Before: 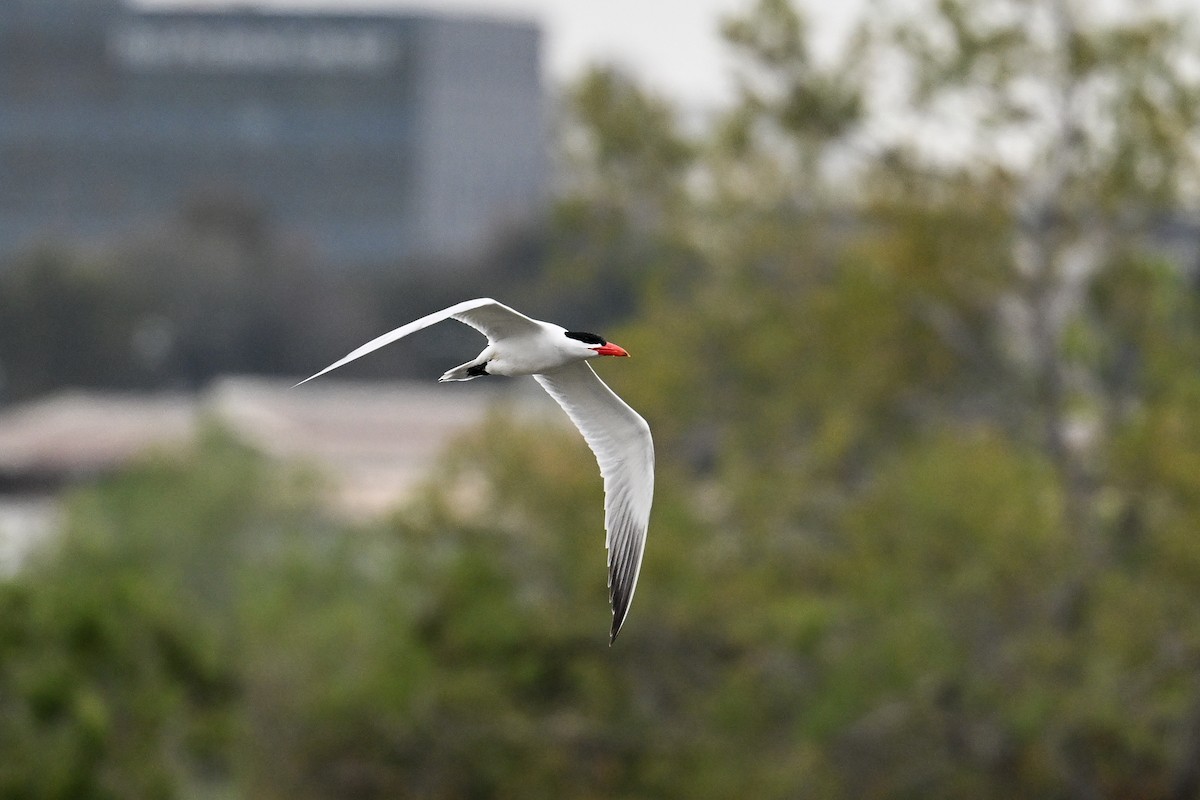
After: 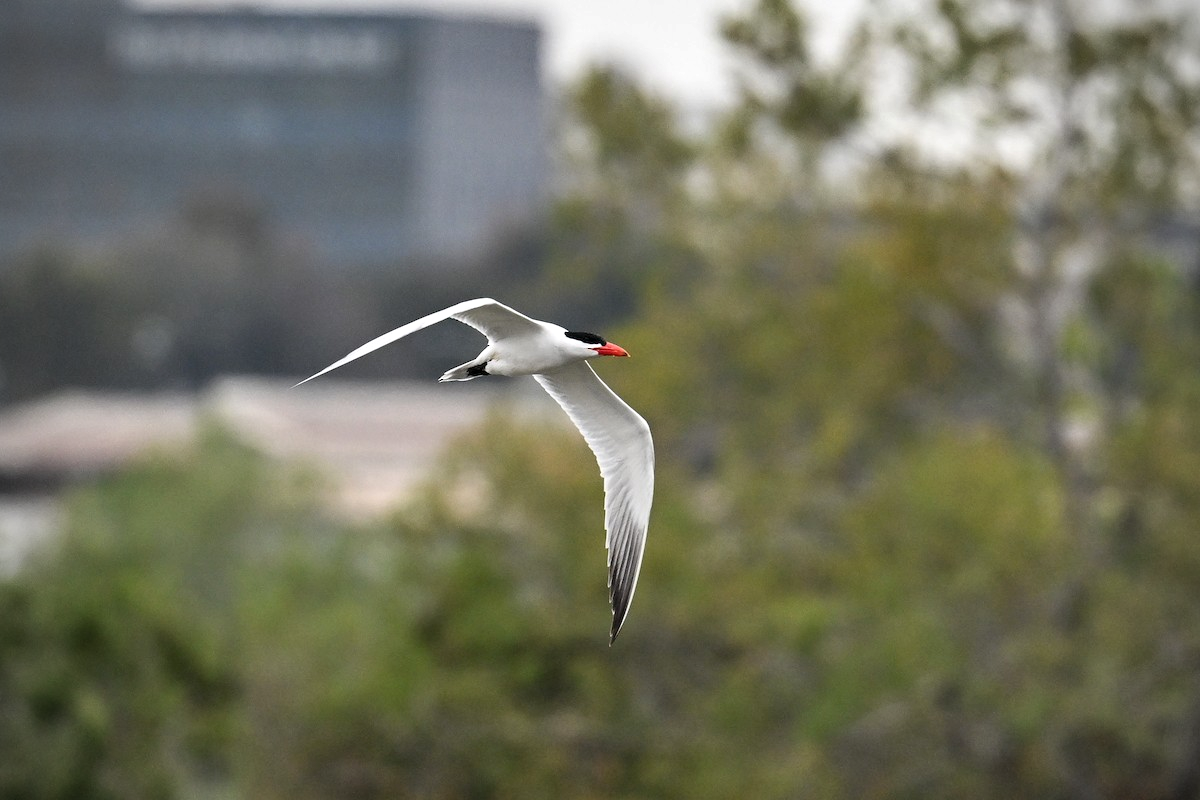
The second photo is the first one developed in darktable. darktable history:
vignetting: on, module defaults
shadows and highlights: soften with gaussian
color calibration: illuminant same as pipeline (D50), adaptation XYZ, x 0.345, y 0.358, temperature 5016.54 K
exposure: exposure 0.201 EV, compensate exposure bias true, compensate highlight preservation false
